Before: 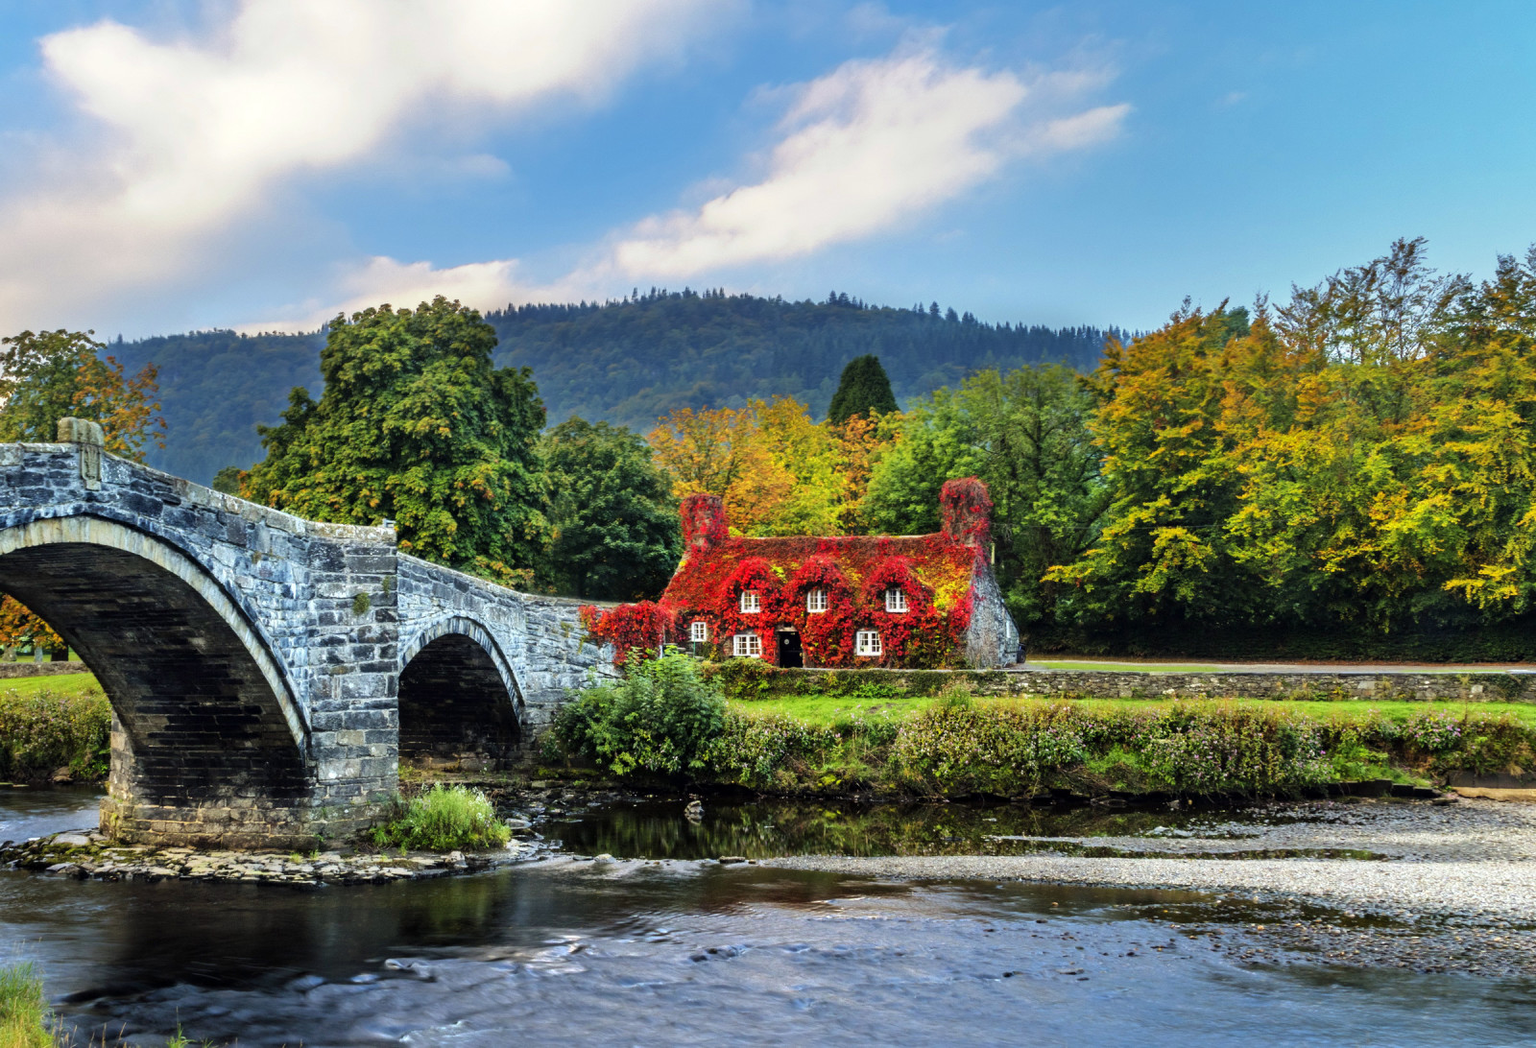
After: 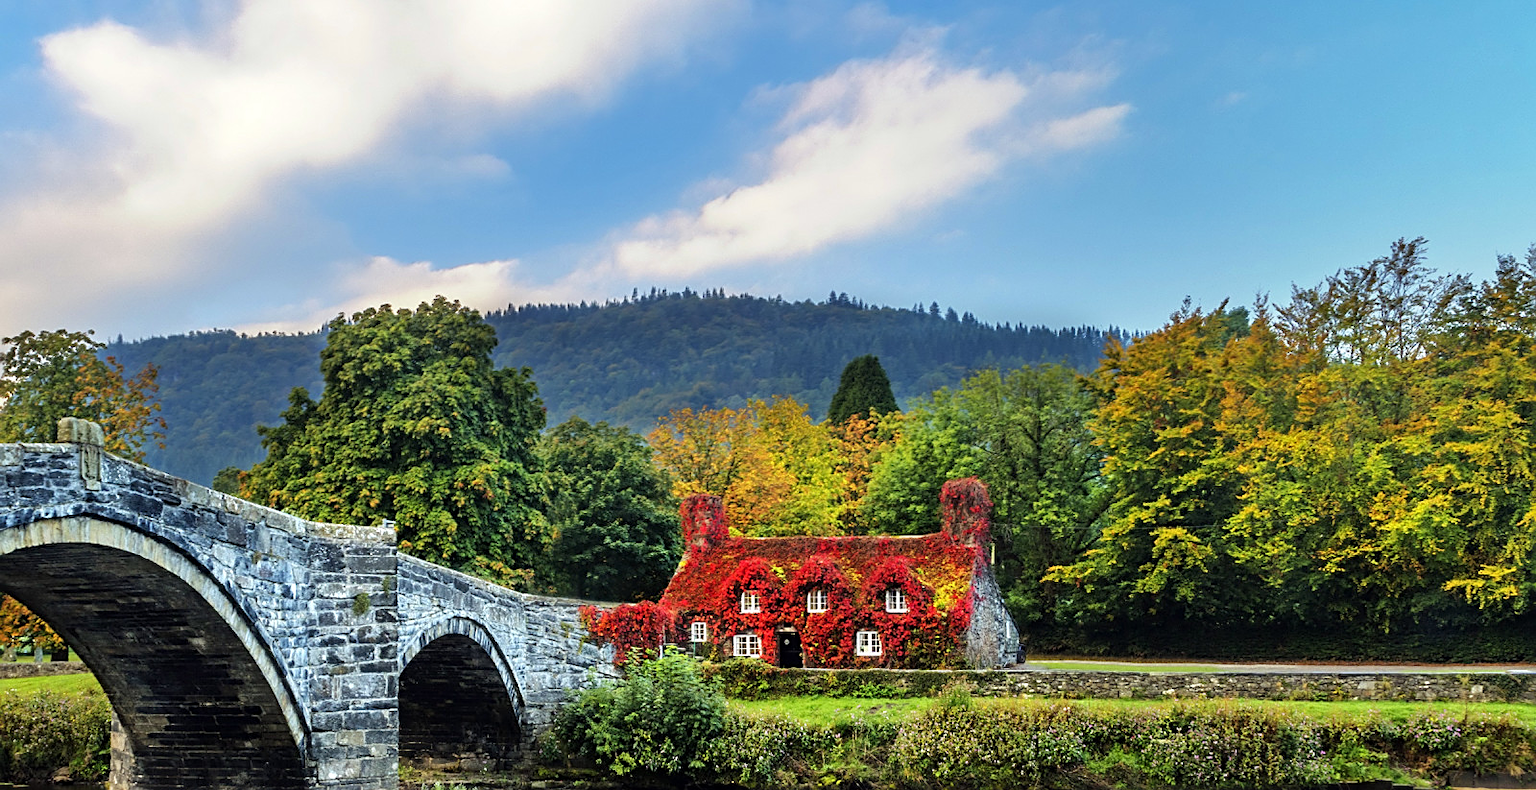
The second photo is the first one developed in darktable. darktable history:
crop: bottom 24.603%
sharpen: on, module defaults
